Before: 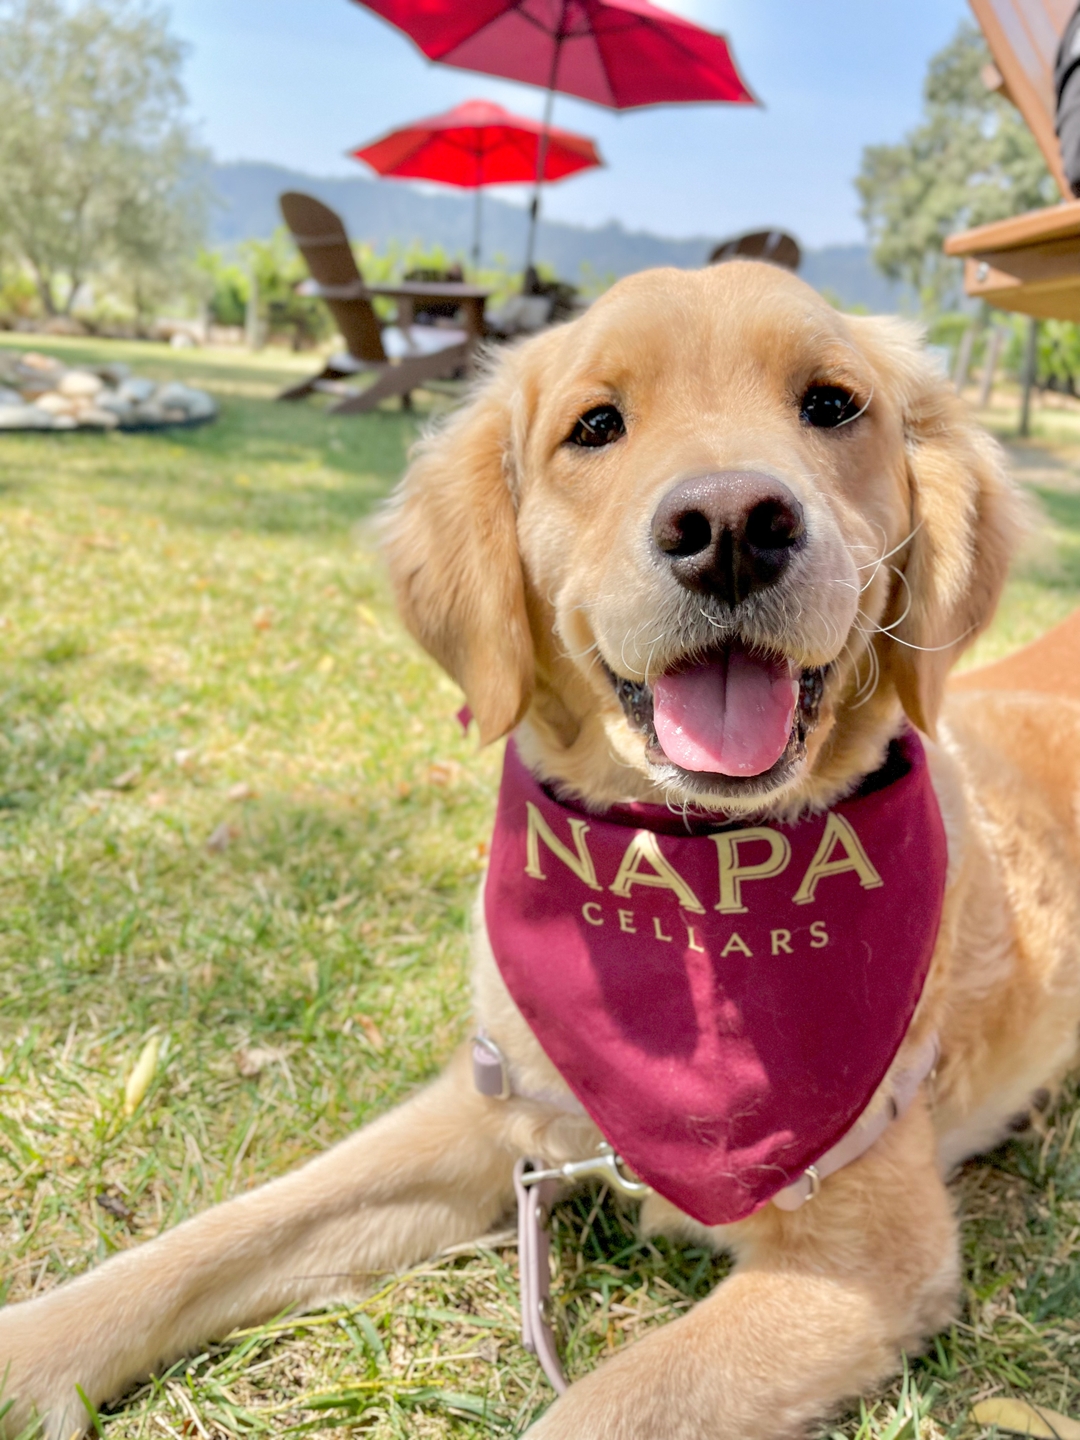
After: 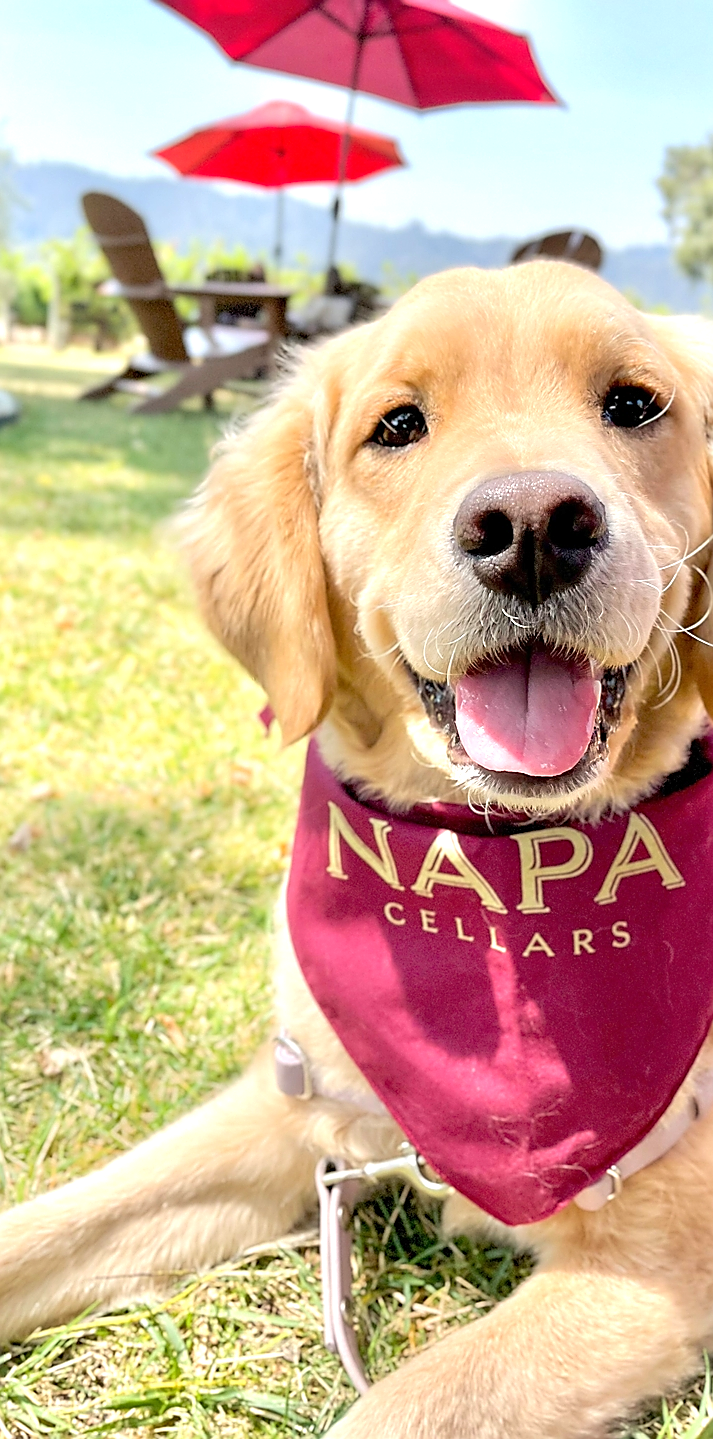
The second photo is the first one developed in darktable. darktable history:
white balance: emerald 1
crop and rotate: left 18.442%, right 15.508%
sharpen: radius 1.4, amount 1.25, threshold 0.7
exposure: exposure 0.6 EV, compensate highlight preservation false
